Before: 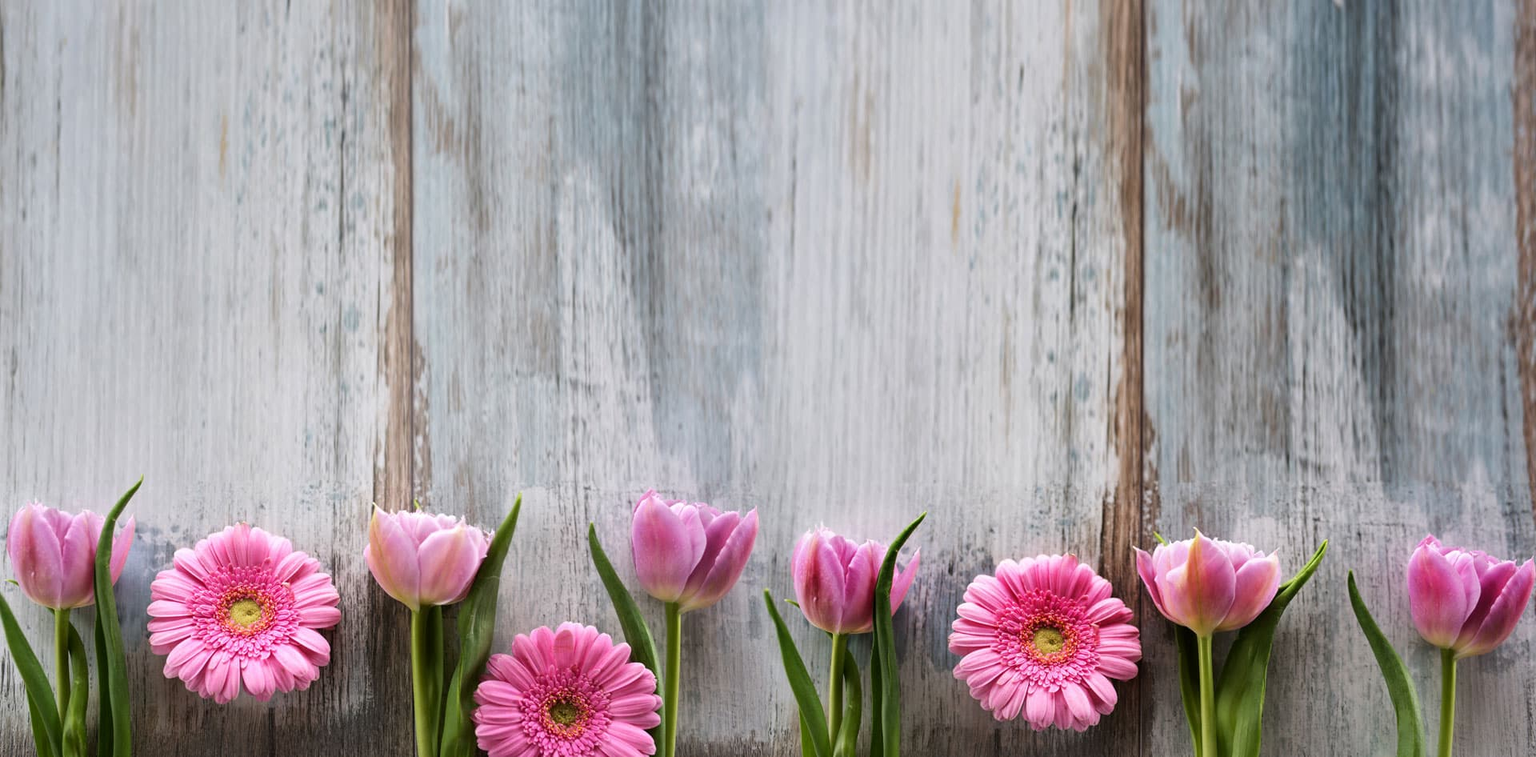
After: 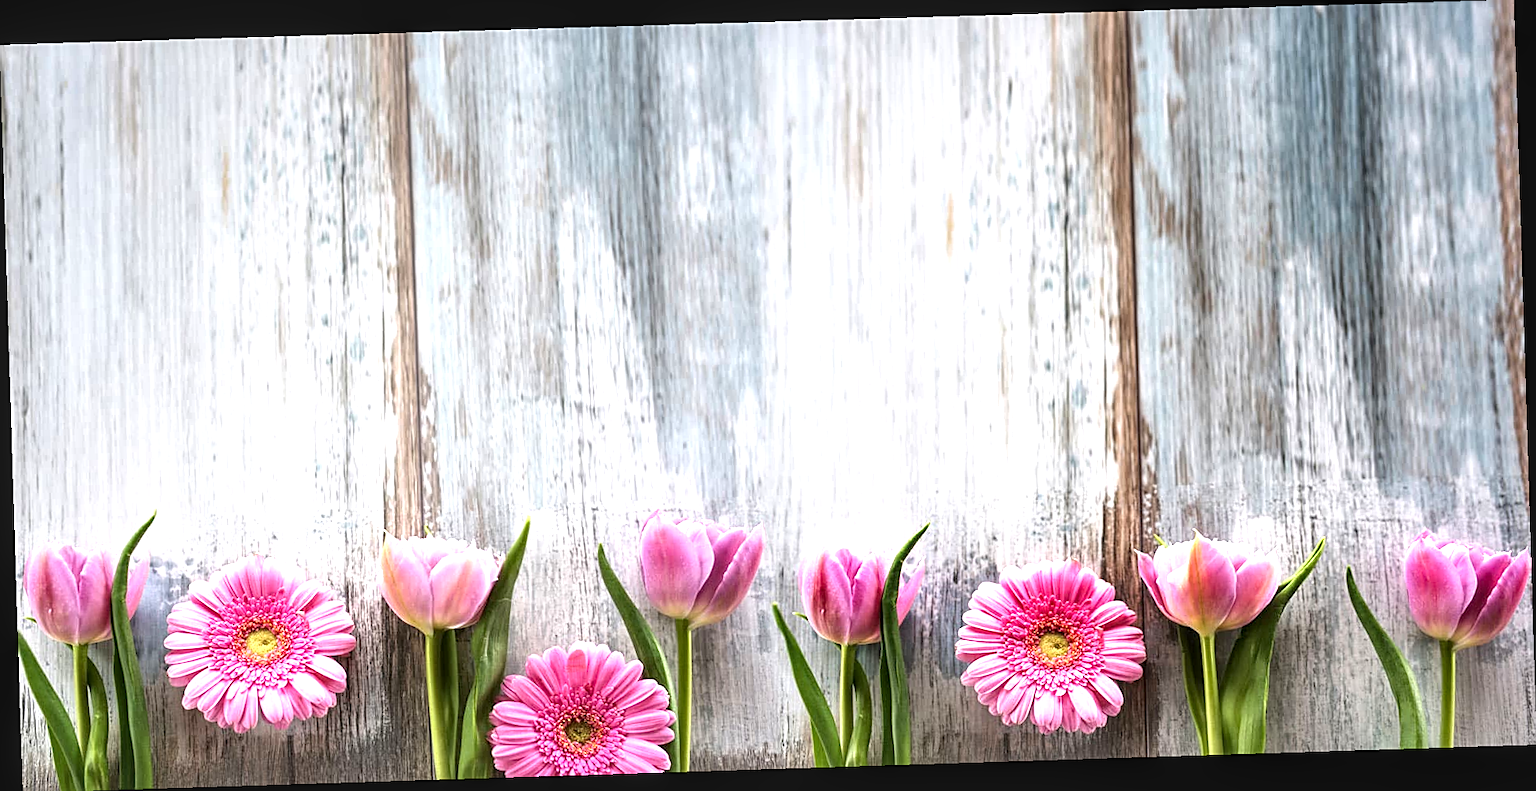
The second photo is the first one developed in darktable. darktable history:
exposure: black level correction 0, exposure 0.95 EV, compensate exposure bias true, compensate highlight preservation false
local contrast: detail 130%
sharpen: on, module defaults
rotate and perspective: rotation -1.77°, lens shift (horizontal) 0.004, automatic cropping off
